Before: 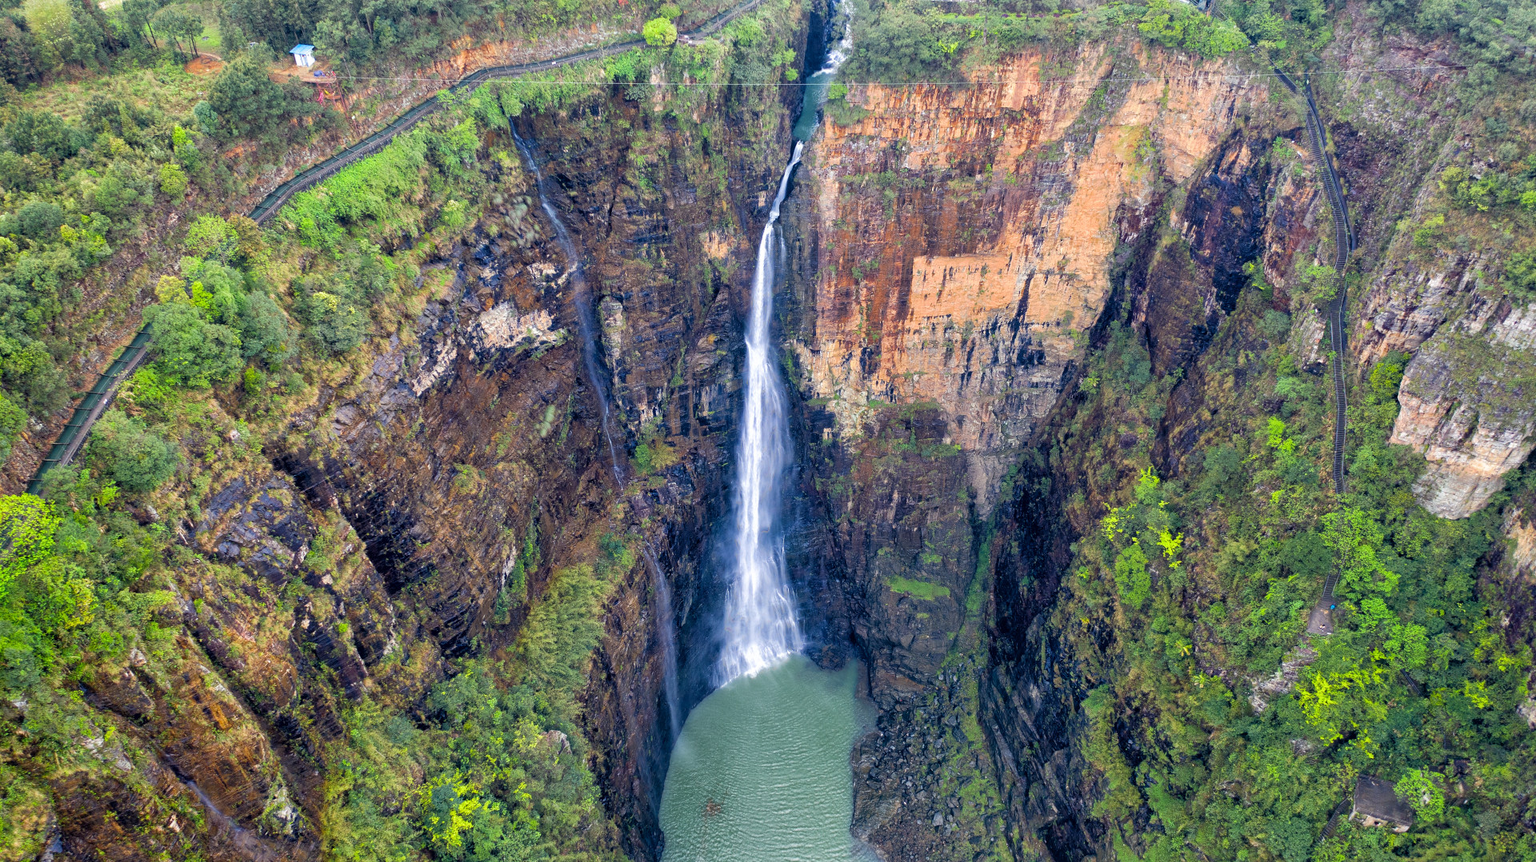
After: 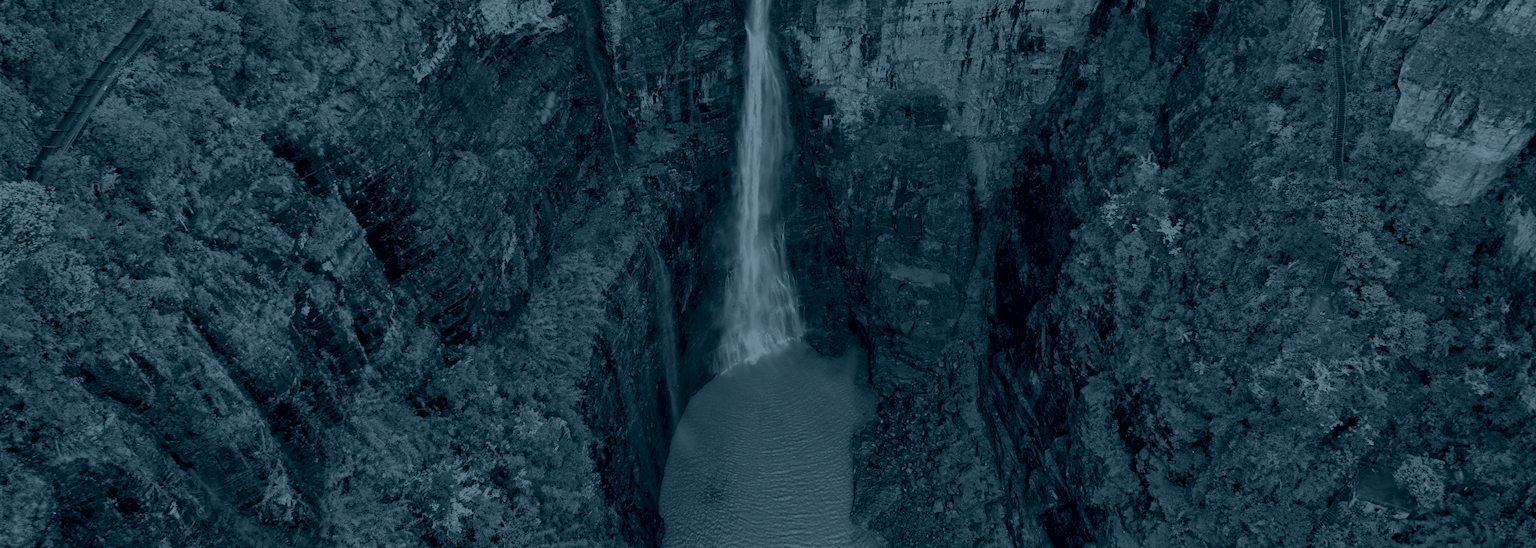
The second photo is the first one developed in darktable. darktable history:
colorize: hue 194.4°, saturation 29%, source mix 61.75%, lightness 3.98%, version 1
color balance rgb: linear chroma grading › global chroma -16.06%, perceptual saturation grading › global saturation -32.85%, global vibrance -23.56%
crop and rotate: top 36.435%
